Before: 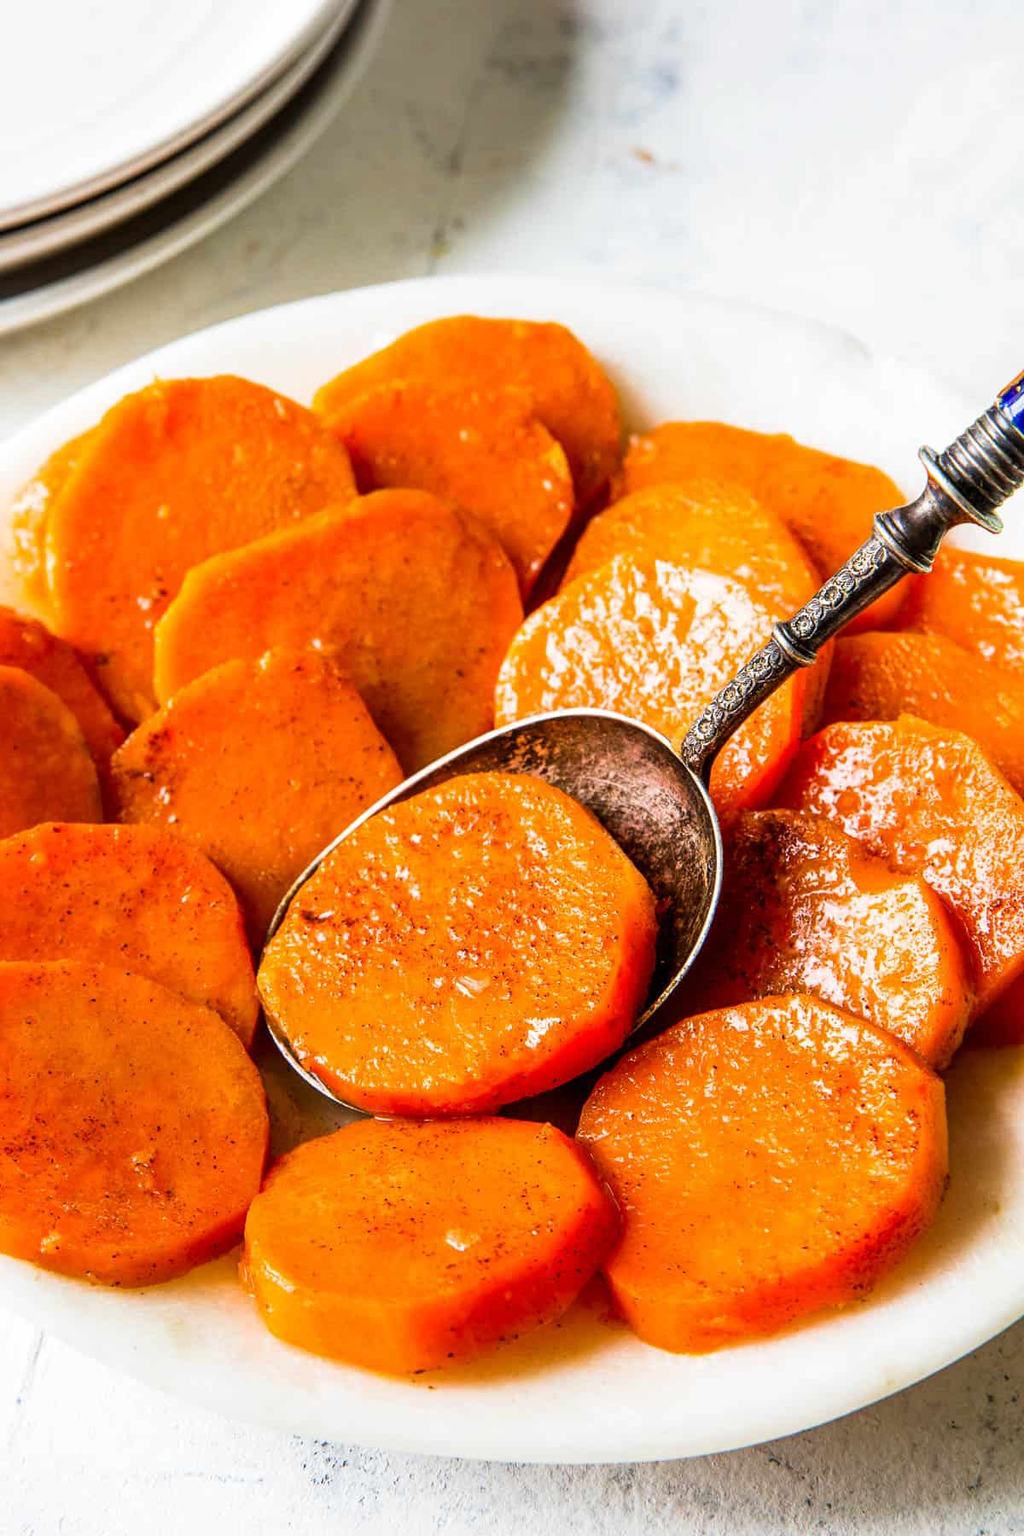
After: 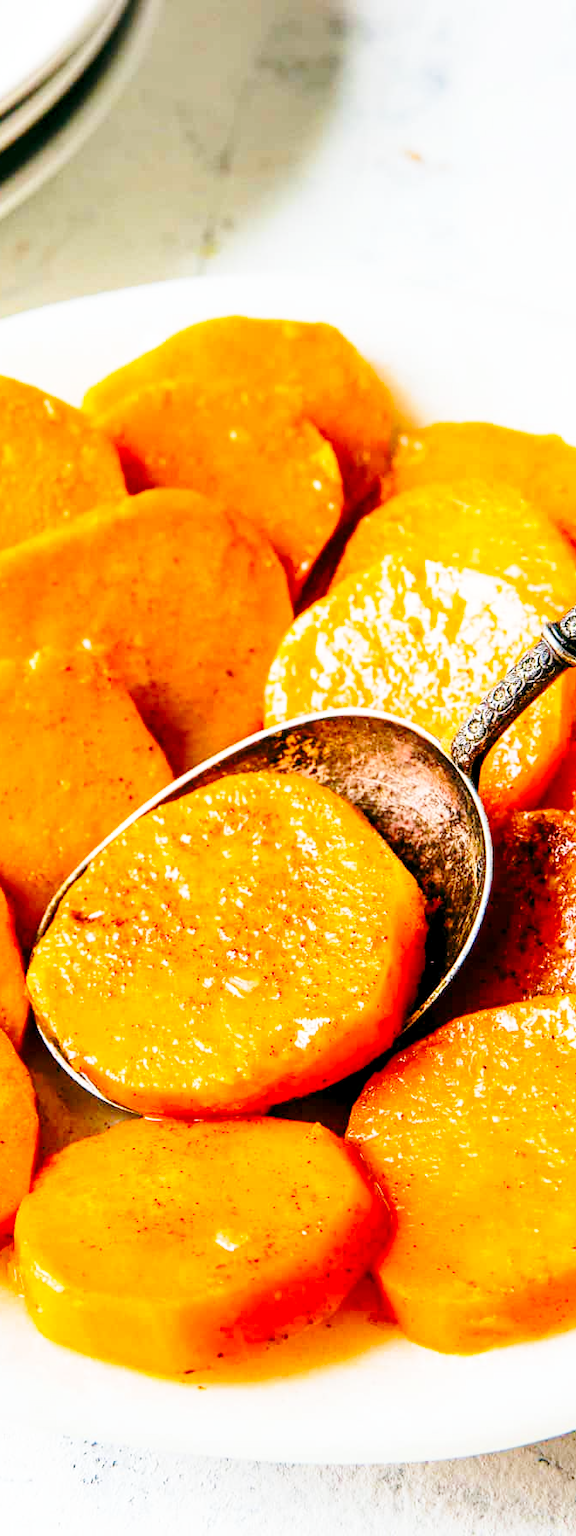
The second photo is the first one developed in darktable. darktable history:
base curve: curves: ch0 [(0, 0) (0.028, 0.03) (0.121, 0.232) (0.46, 0.748) (0.859, 0.968) (1, 1)], preserve colors none
color balance rgb: global offset › luminance -0.326%, global offset › chroma 0.108%, global offset › hue 167.88°, perceptual saturation grading › global saturation -0.033%, perceptual brilliance grading › mid-tones 9.038%, perceptual brilliance grading › shadows 14.658%, global vibrance 20%
crop and rotate: left 22.564%, right 21.145%
